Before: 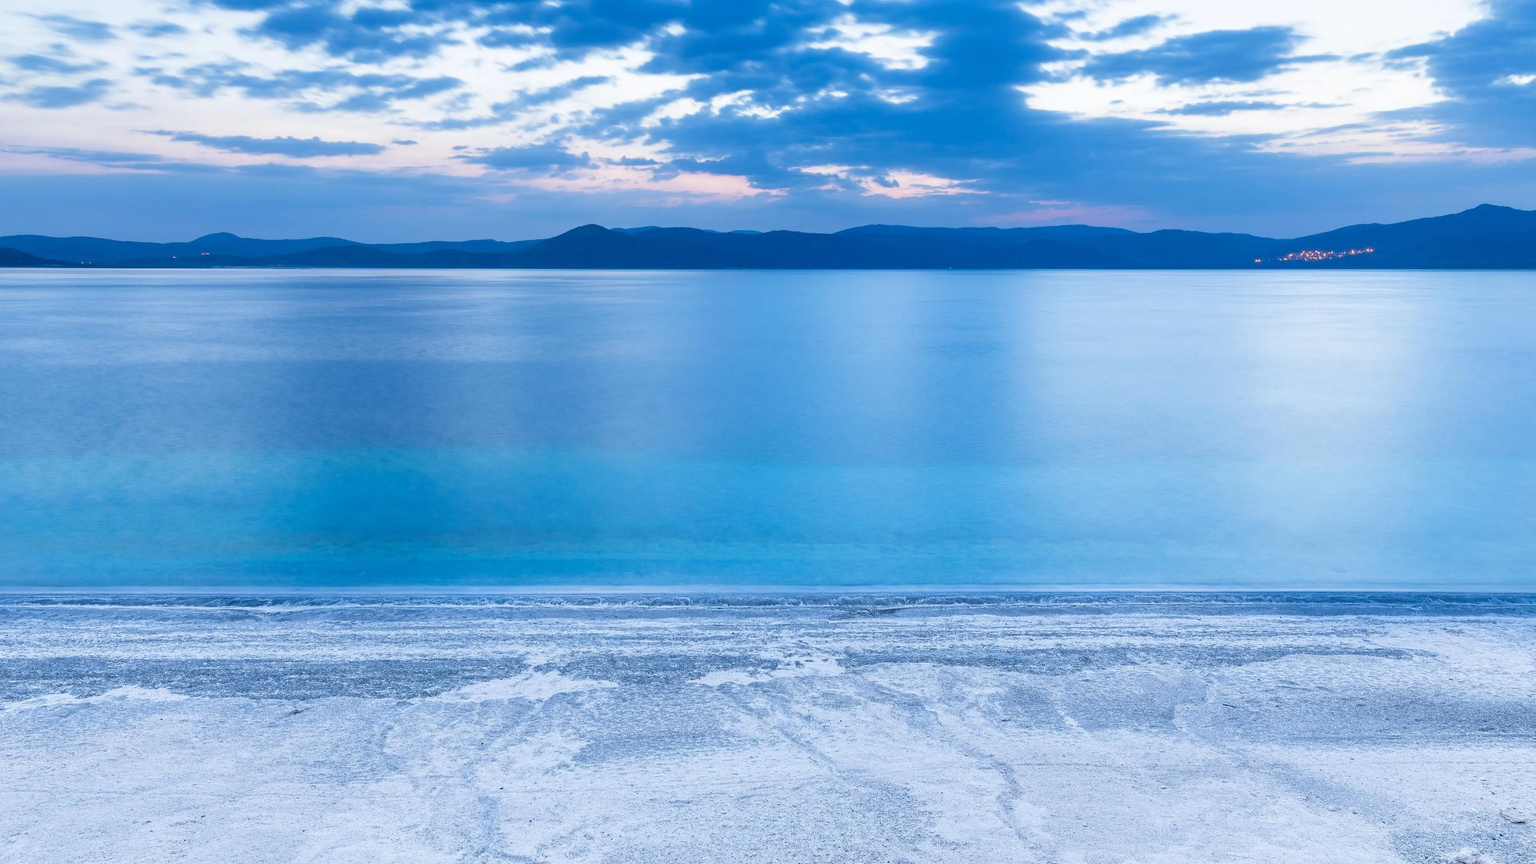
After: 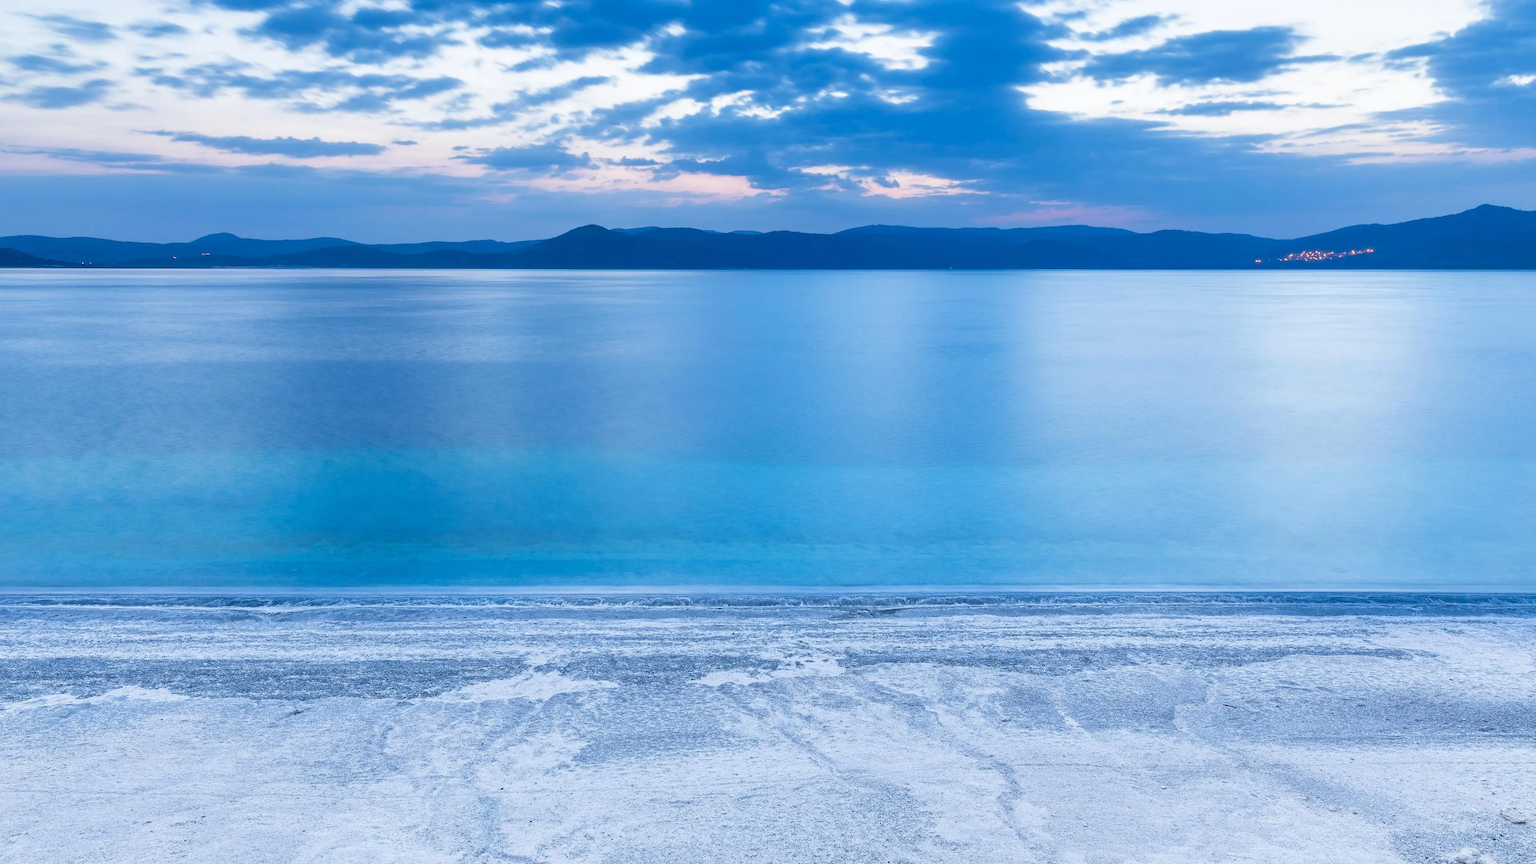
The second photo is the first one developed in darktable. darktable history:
shadows and highlights: shadows 4.42, highlights -16.69, soften with gaussian
